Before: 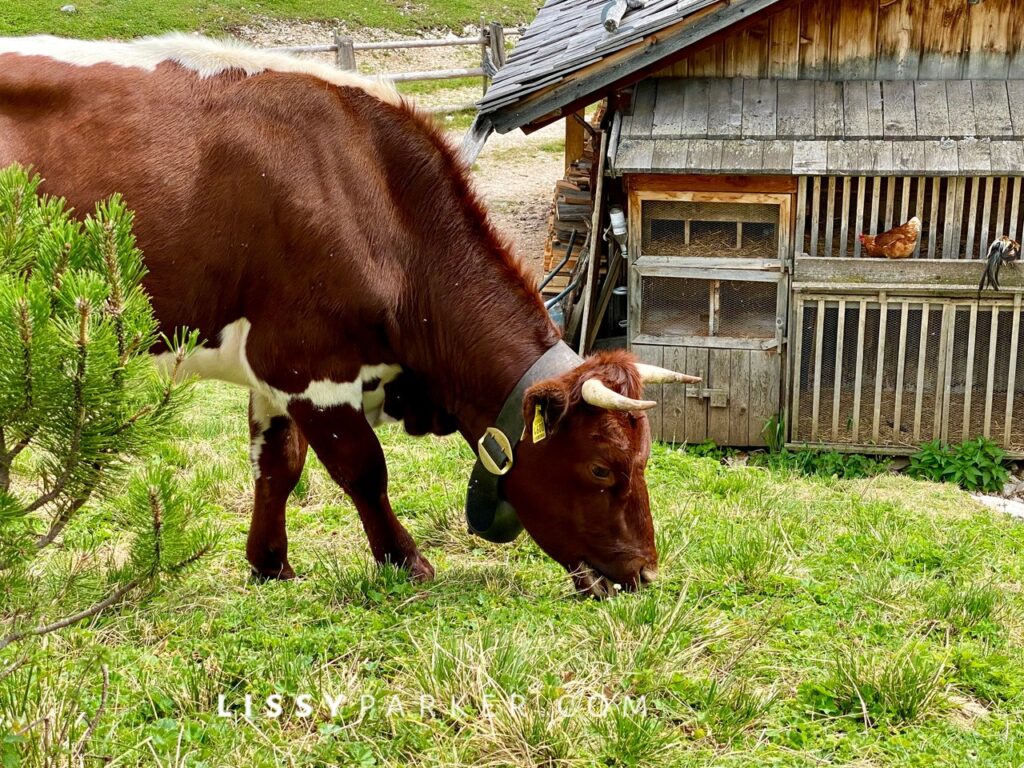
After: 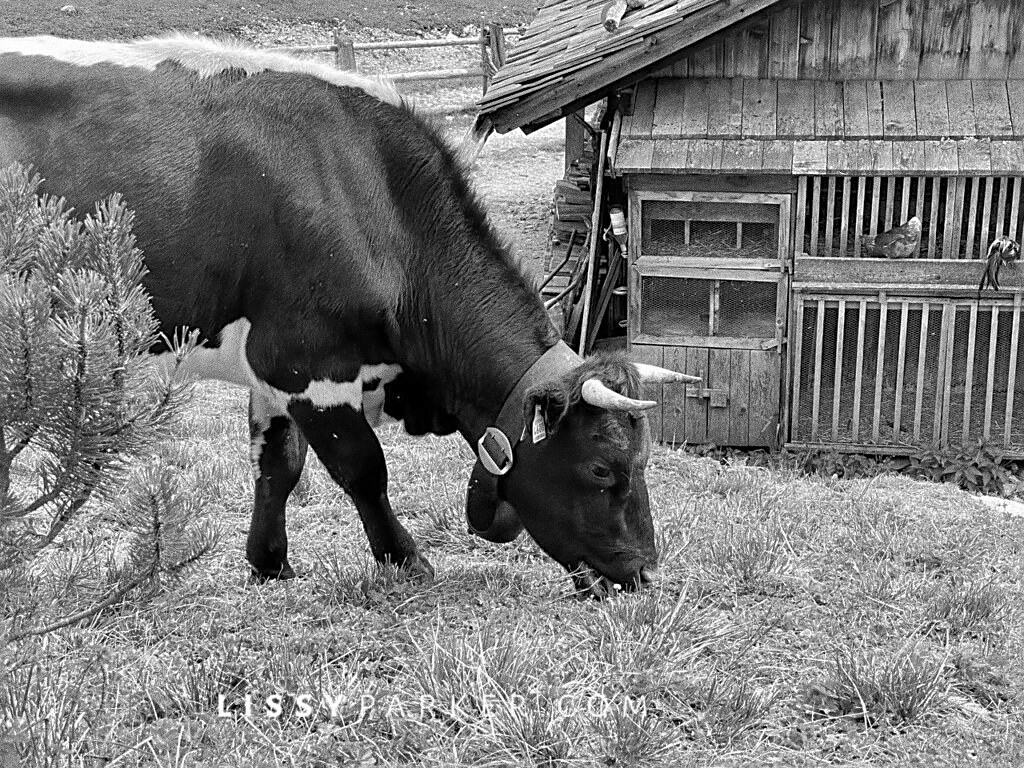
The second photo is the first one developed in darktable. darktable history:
monochrome: on, module defaults
grain: coarseness 0.09 ISO, strength 40%
shadows and highlights: on, module defaults
sharpen: on, module defaults
